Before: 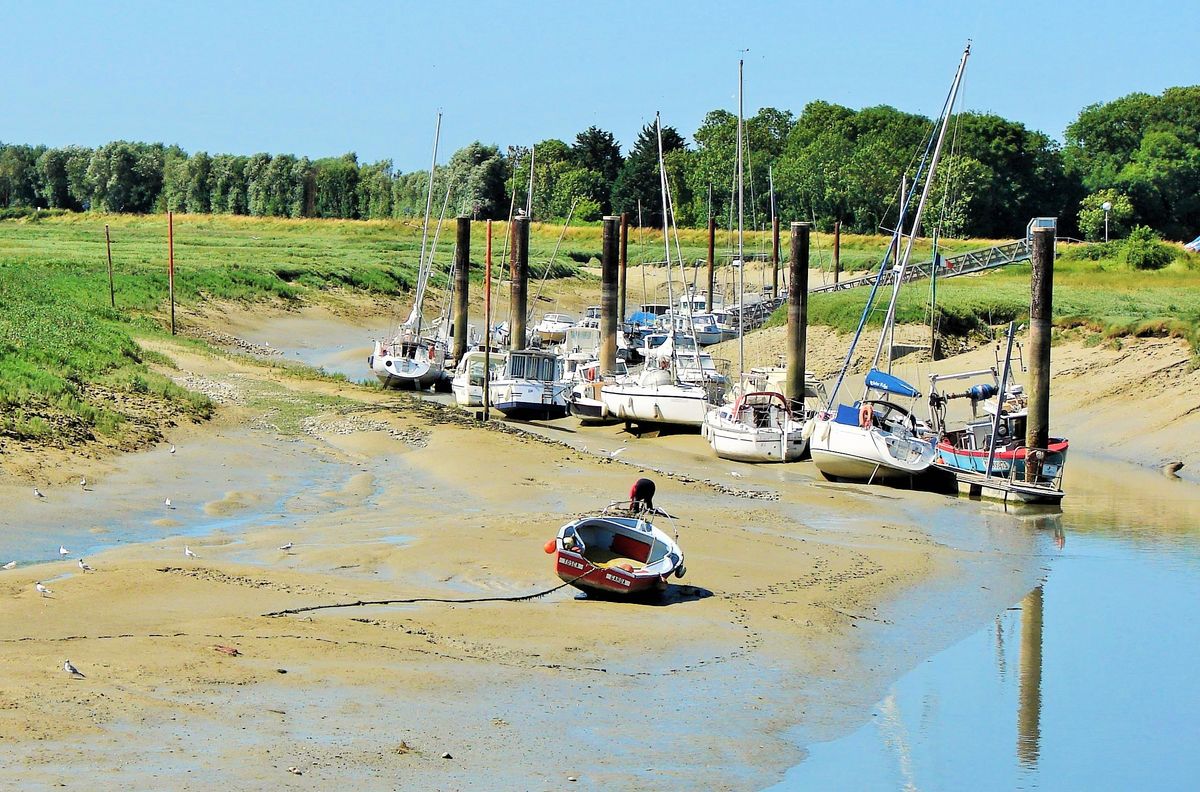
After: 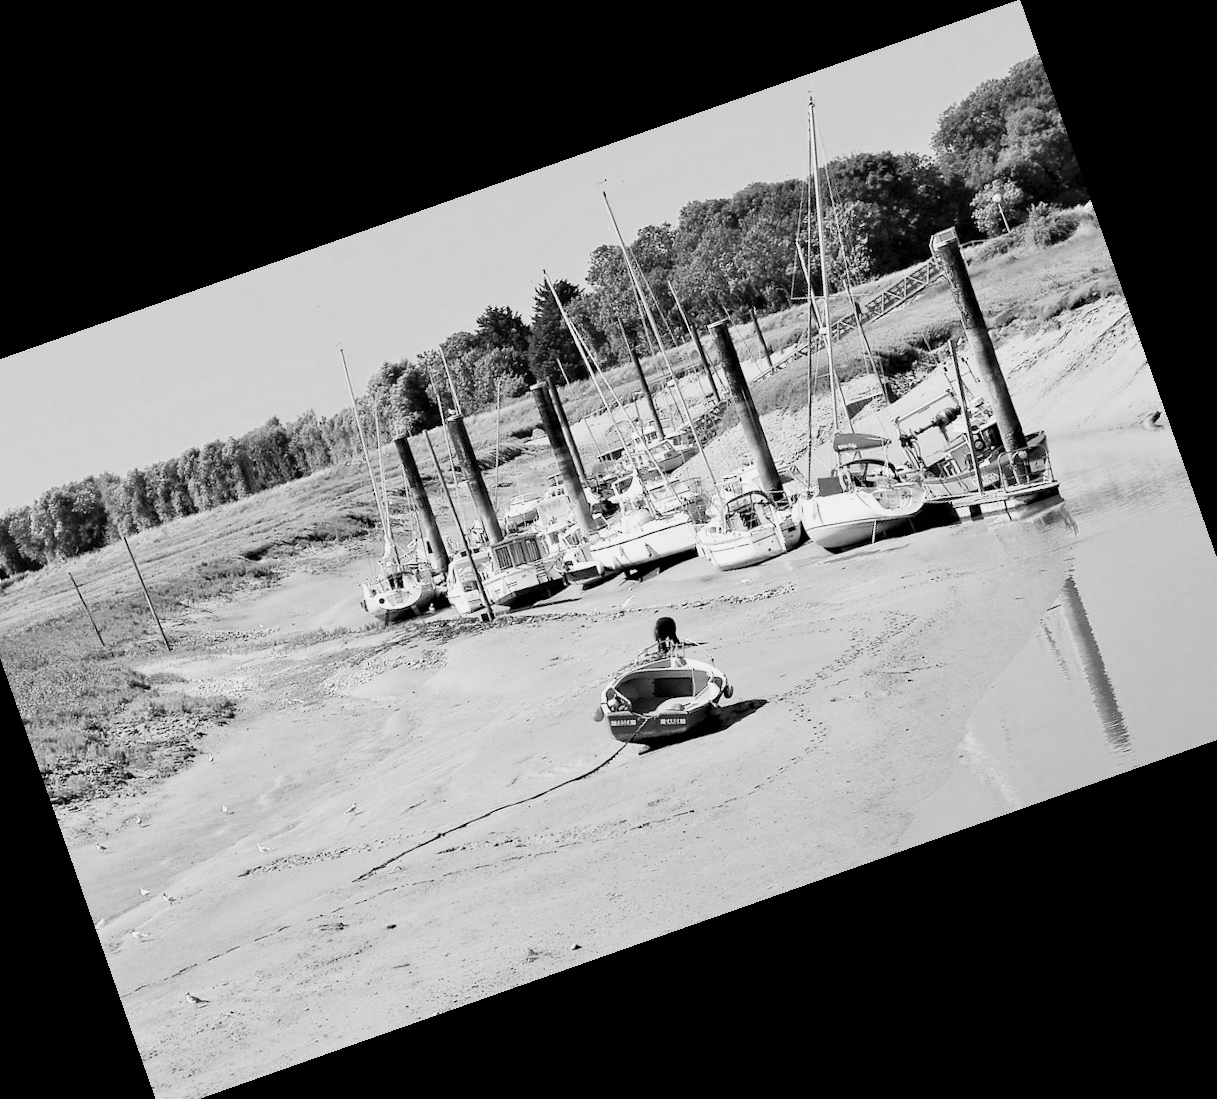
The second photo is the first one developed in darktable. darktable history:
color balance rgb: perceptual saturation grading › global saturation 30%, global vibrance 20%
white balance: red 0.926, green 1.003, blue 1.133
exposure: black level correction 0.001, exposure 0.5 EV, compensate exposure bias true, compensate highlight preservation false
tone equalizer: on, module defaults
monochrome: a 1.94, b -0.638
crop and rotate: angle 19.43°, left 6.812%, right 4.125%, bottom 1.087%
rotate and perspective: rotation -1.42°, crop left 0.016, crop right 0.984, crop top 0.035, crop bottom 0.965
sigmoid: contrast 1.22, skew 0.65
